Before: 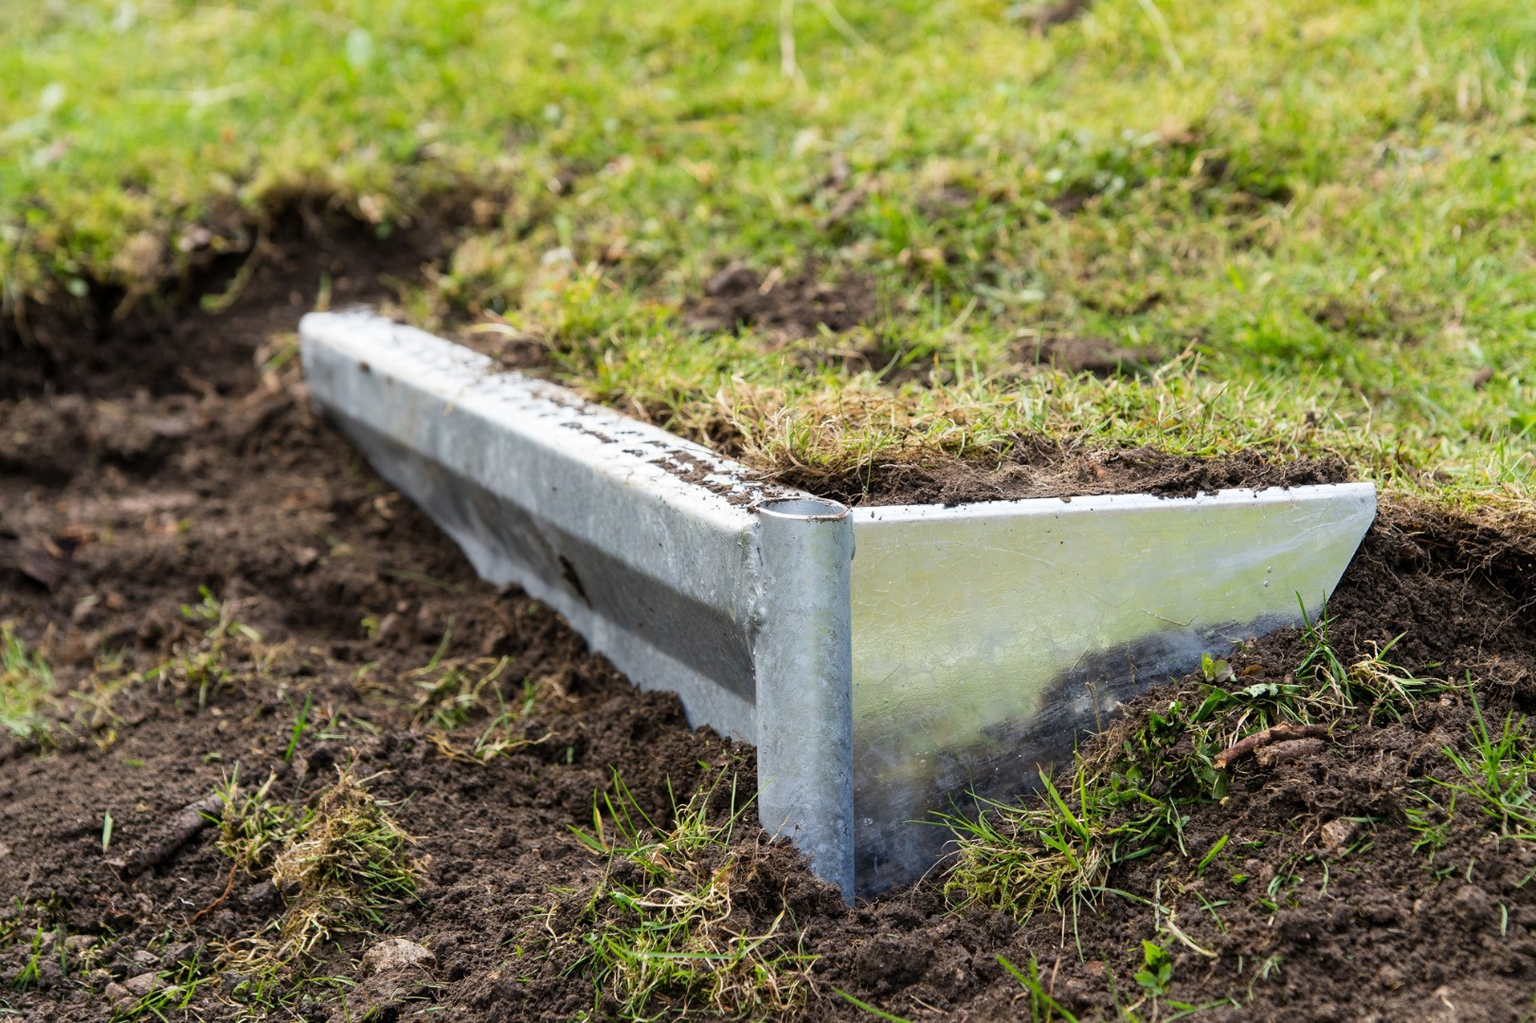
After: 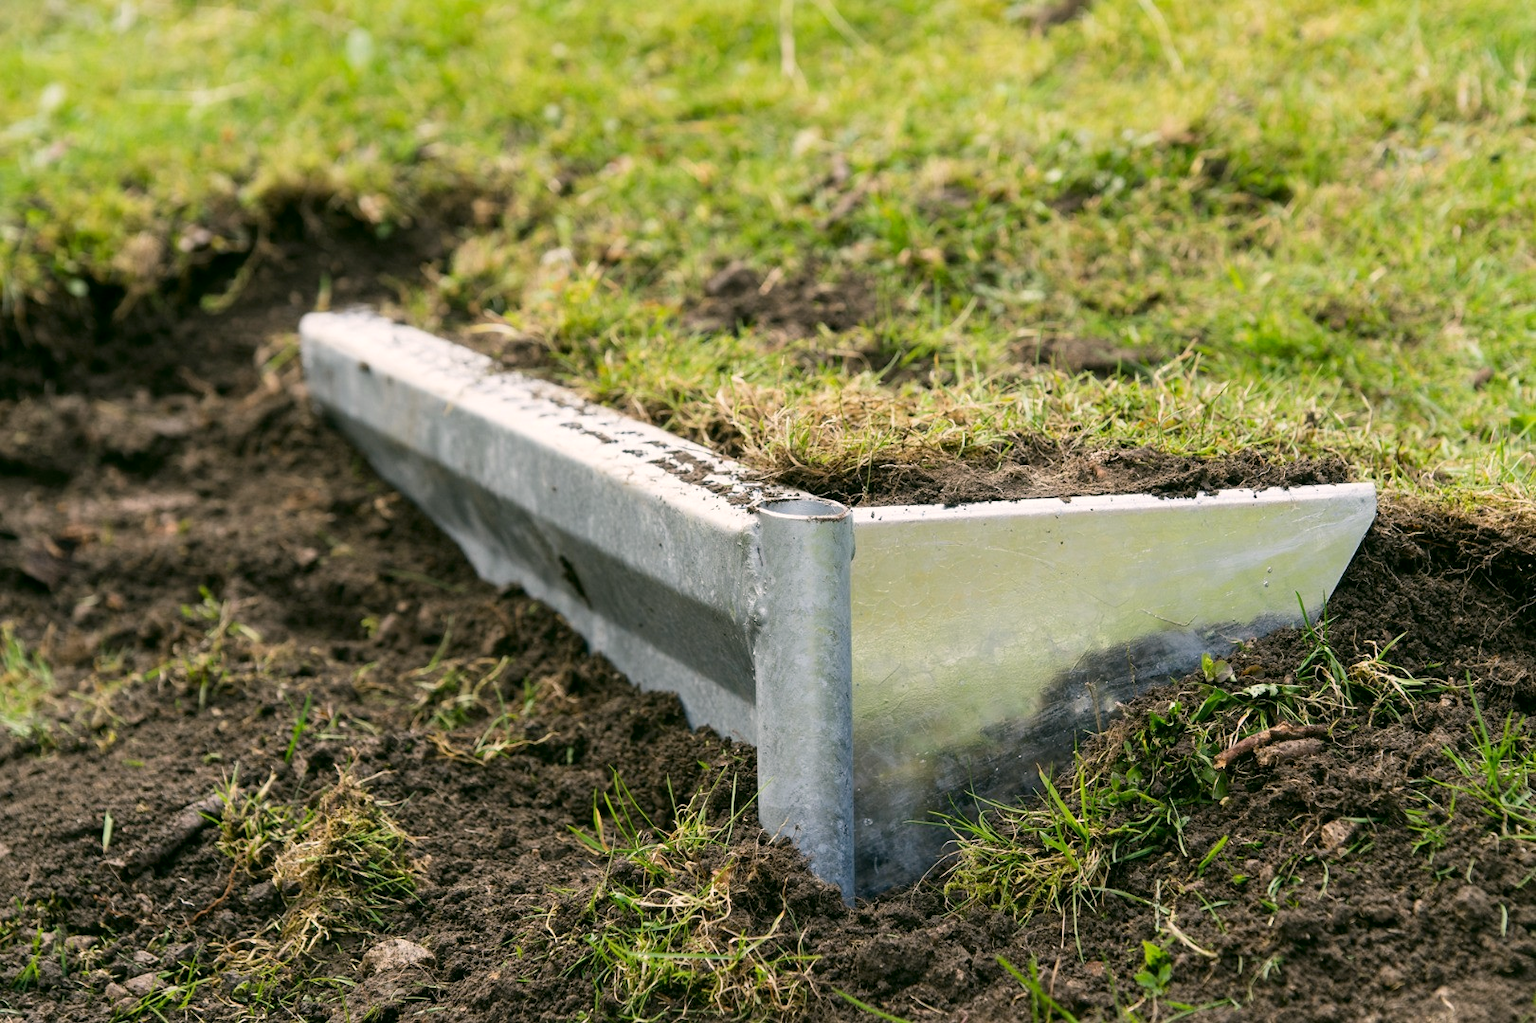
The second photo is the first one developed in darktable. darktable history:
color correction: highlights a* 4.48, highlights b* 4.96, shadows a* -7.63, shadows b* 4.56
contrast brightness saturation: saturation -0.061
